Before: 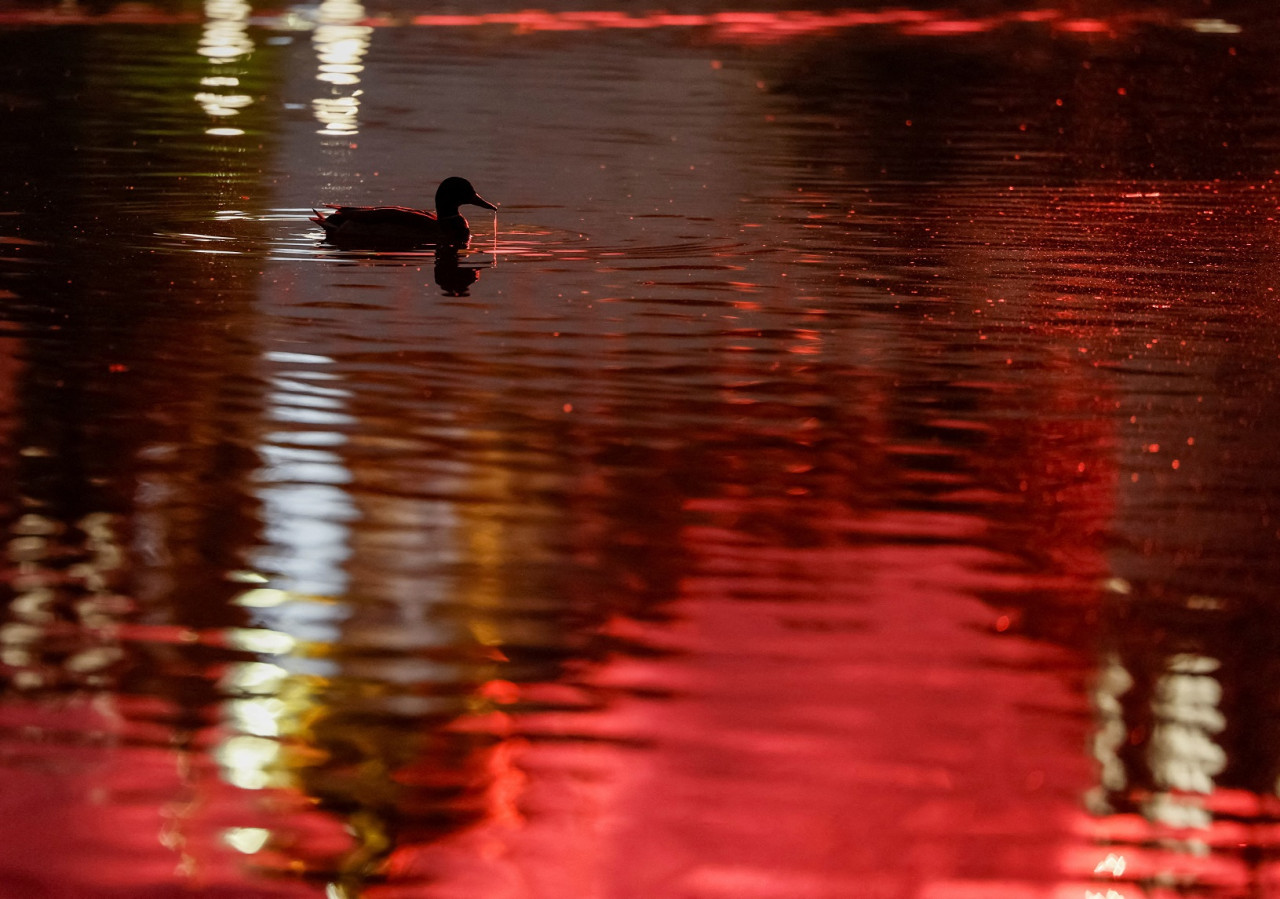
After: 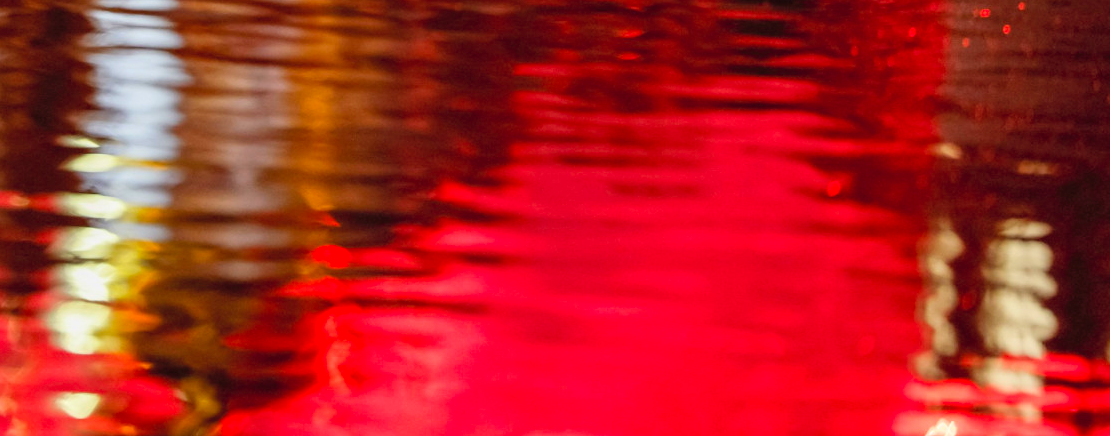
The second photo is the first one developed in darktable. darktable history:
contrast brightness saturation: contrast 0.067, brightness 0.176, saturation 0.411
crop and rotate: left 13.247%, top 48.503%, bottom 2.9%
